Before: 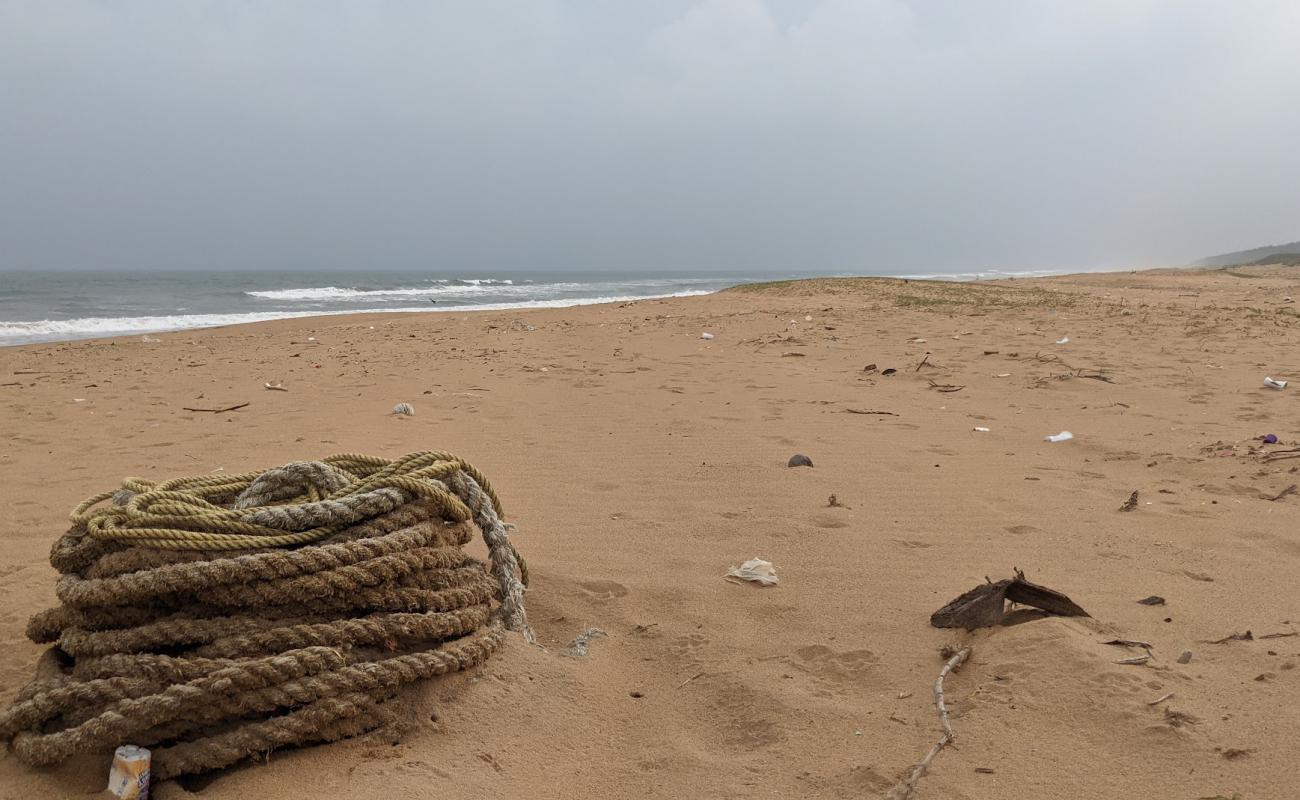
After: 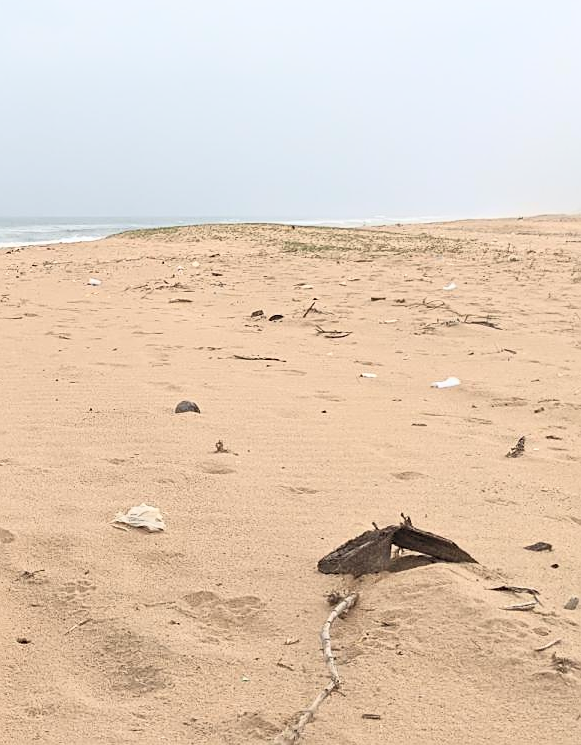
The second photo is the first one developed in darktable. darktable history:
crop: left 47.188%, top 6.818%, right 8.102%
sharpen: on, module defaults
contrast brightness saturation: contrast 0.372, brightness 0.534
